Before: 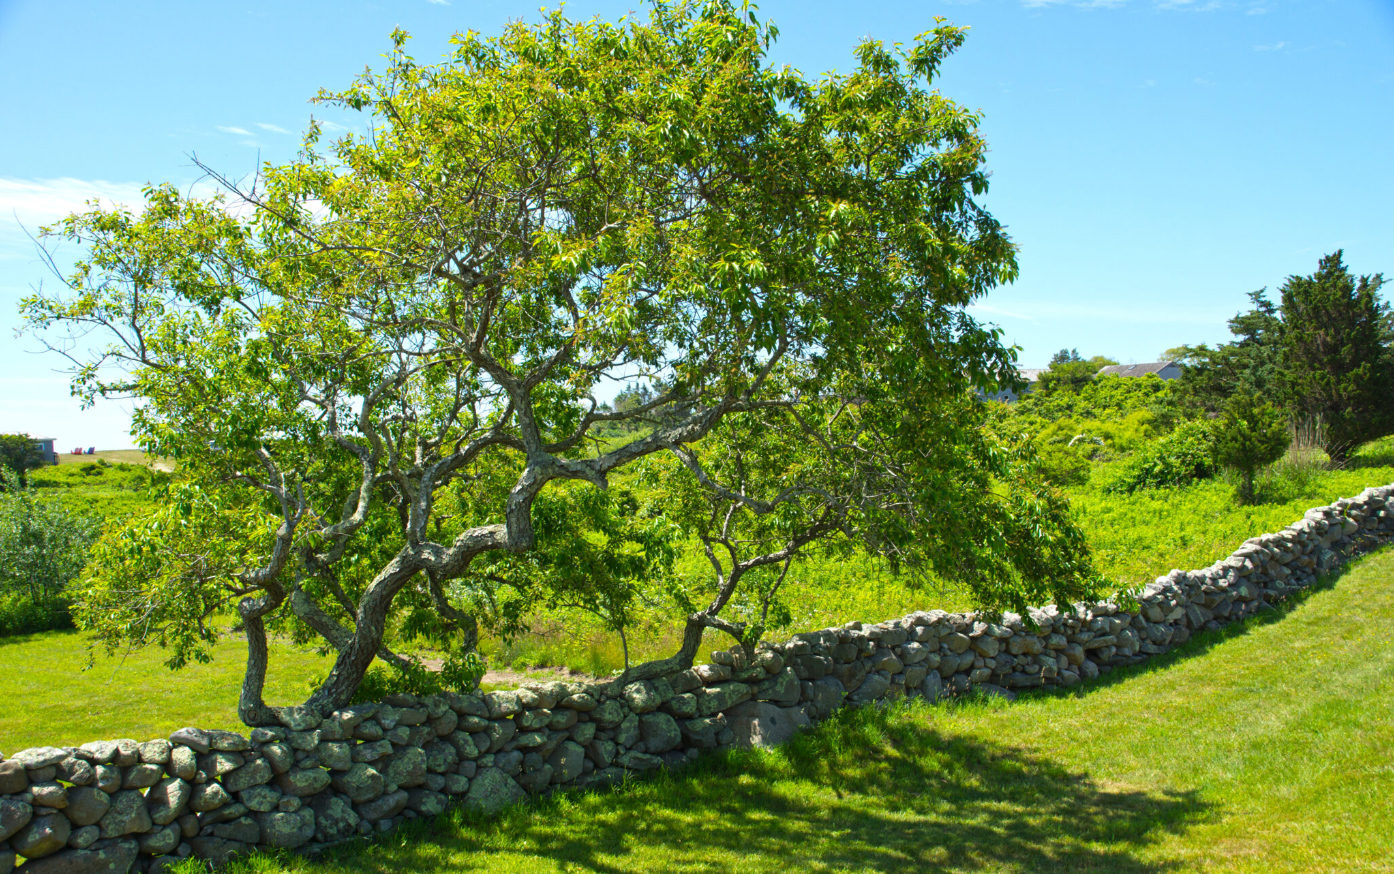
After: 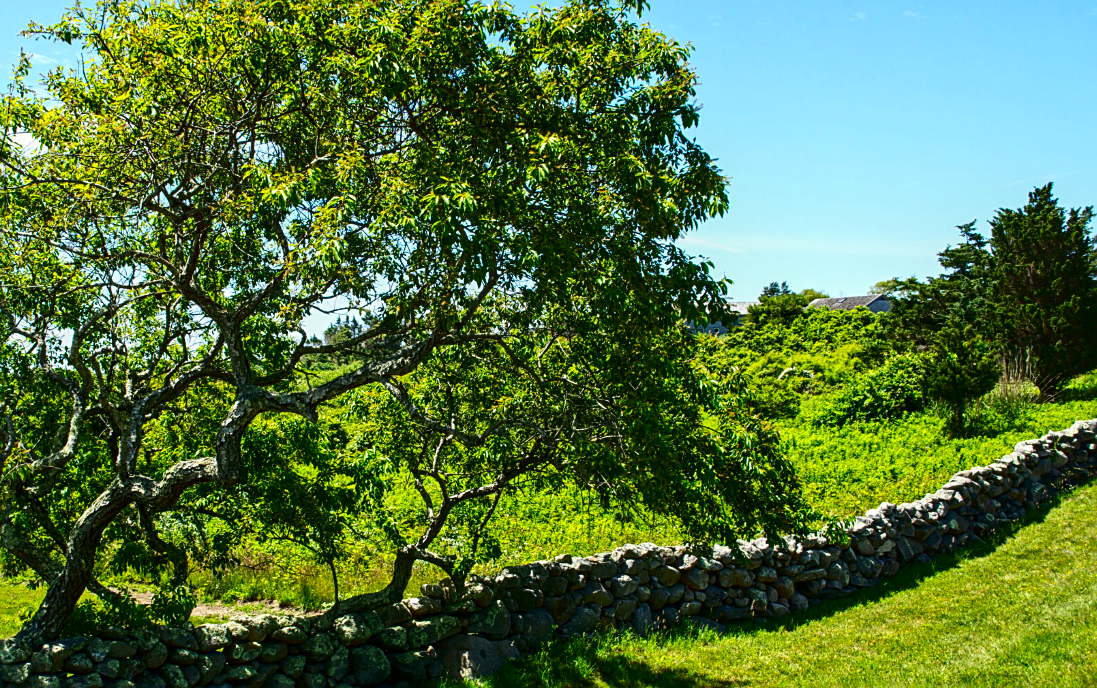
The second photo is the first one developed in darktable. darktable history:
sharpen: on, module defaults
contrast brightness saturation: contrast 0.243, brightness -0.239, saturation 0.142
crop and rotate: left 20.811%, top 7.74%, right 0.435%, bottom 13.464%
local contrast: on, module defaults
